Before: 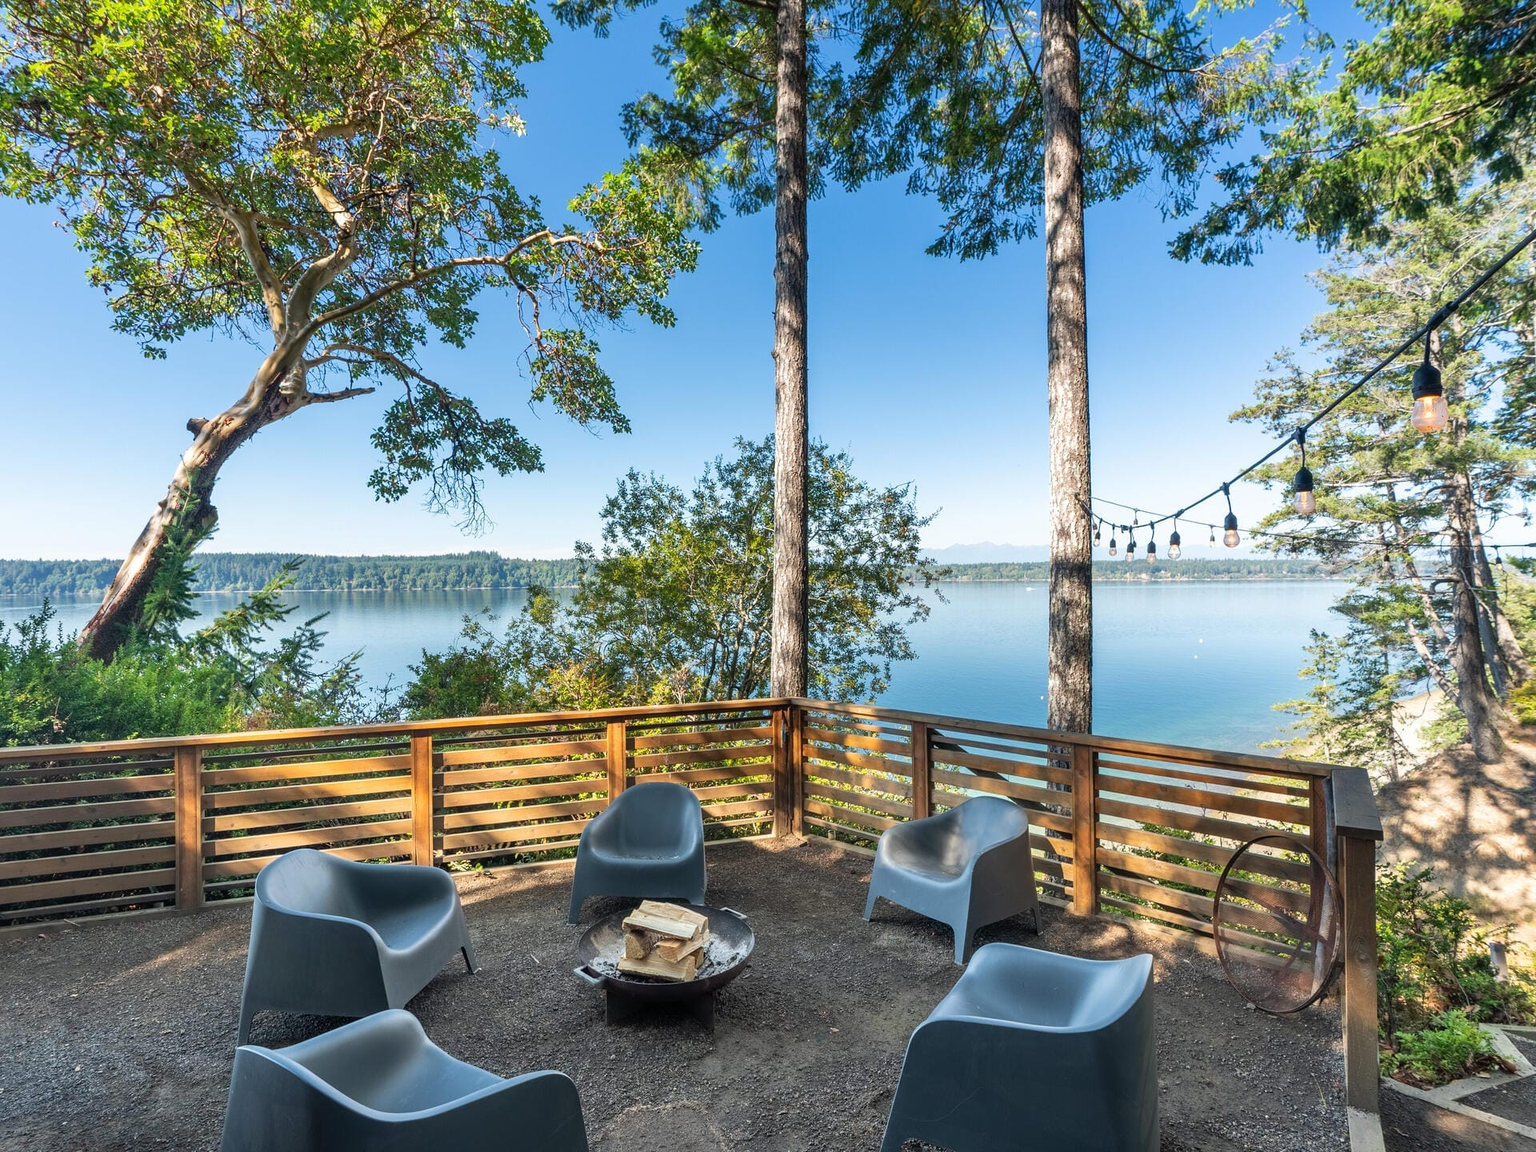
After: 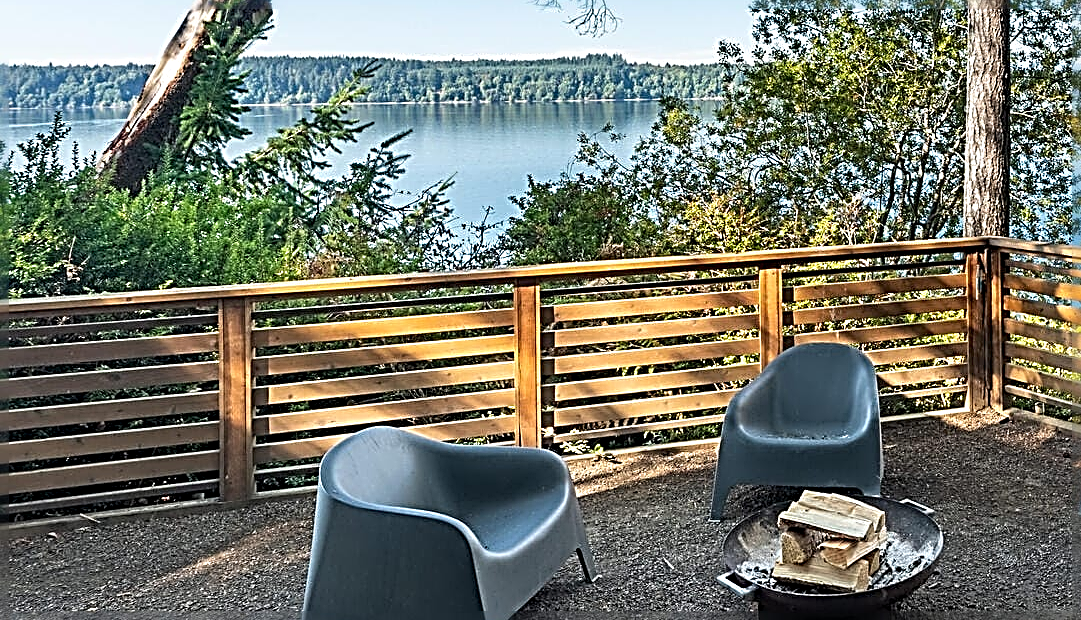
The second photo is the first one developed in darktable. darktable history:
crop: top 44.122%, right 43.664%, bottom 12.771%
sharpen: radius 3.204, amount 1.742
